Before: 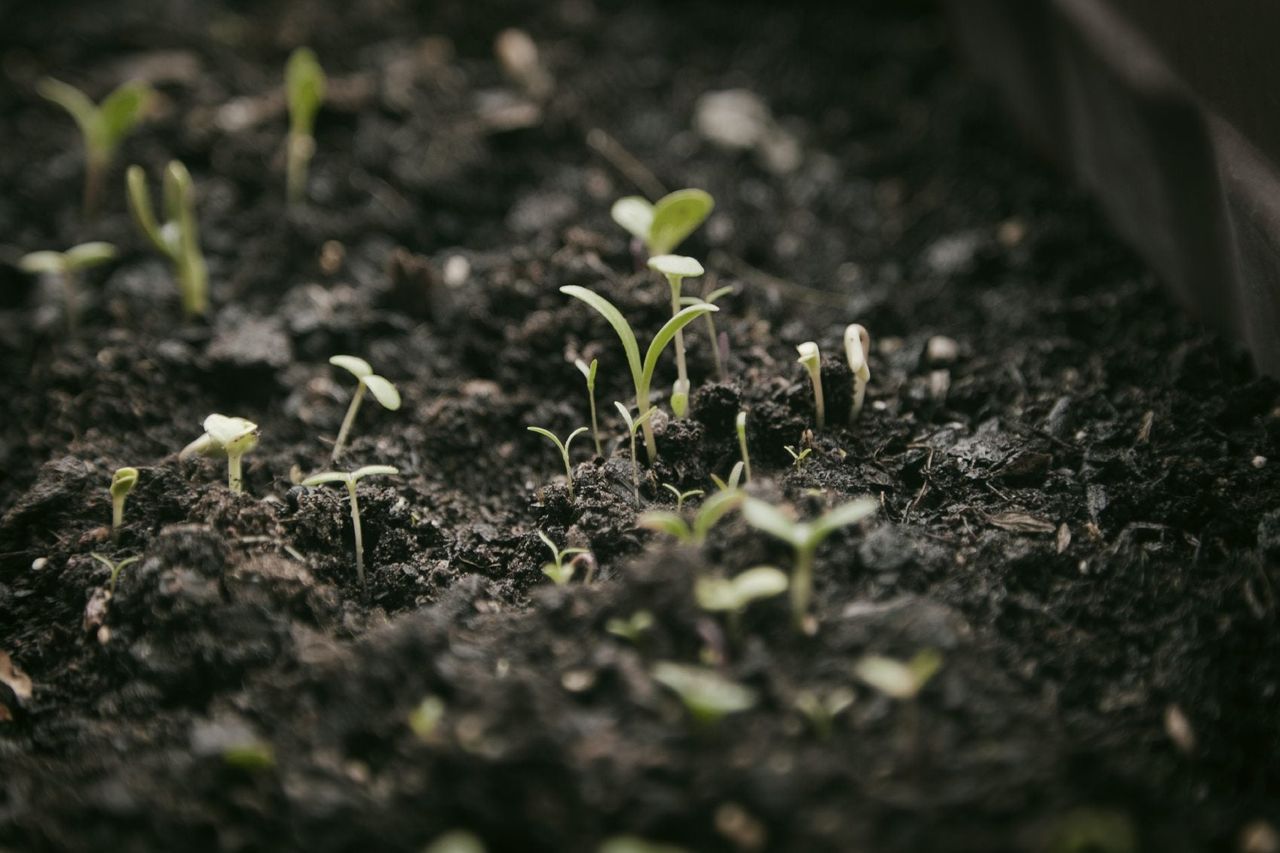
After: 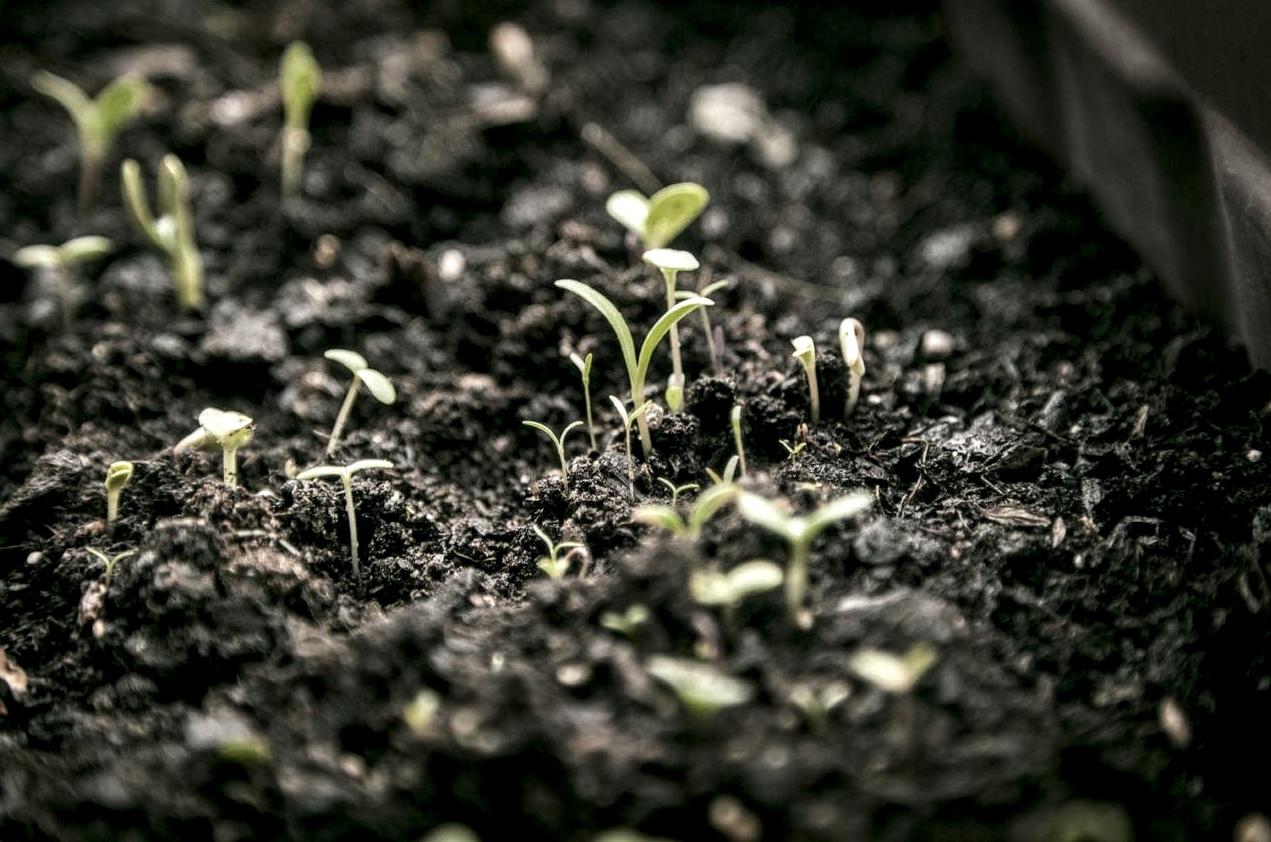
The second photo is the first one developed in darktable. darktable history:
local contrast: highlights 21%, detail 197%
crop: left 0.439%, top 0.737%, right 0.235%, bottom 0.491%
